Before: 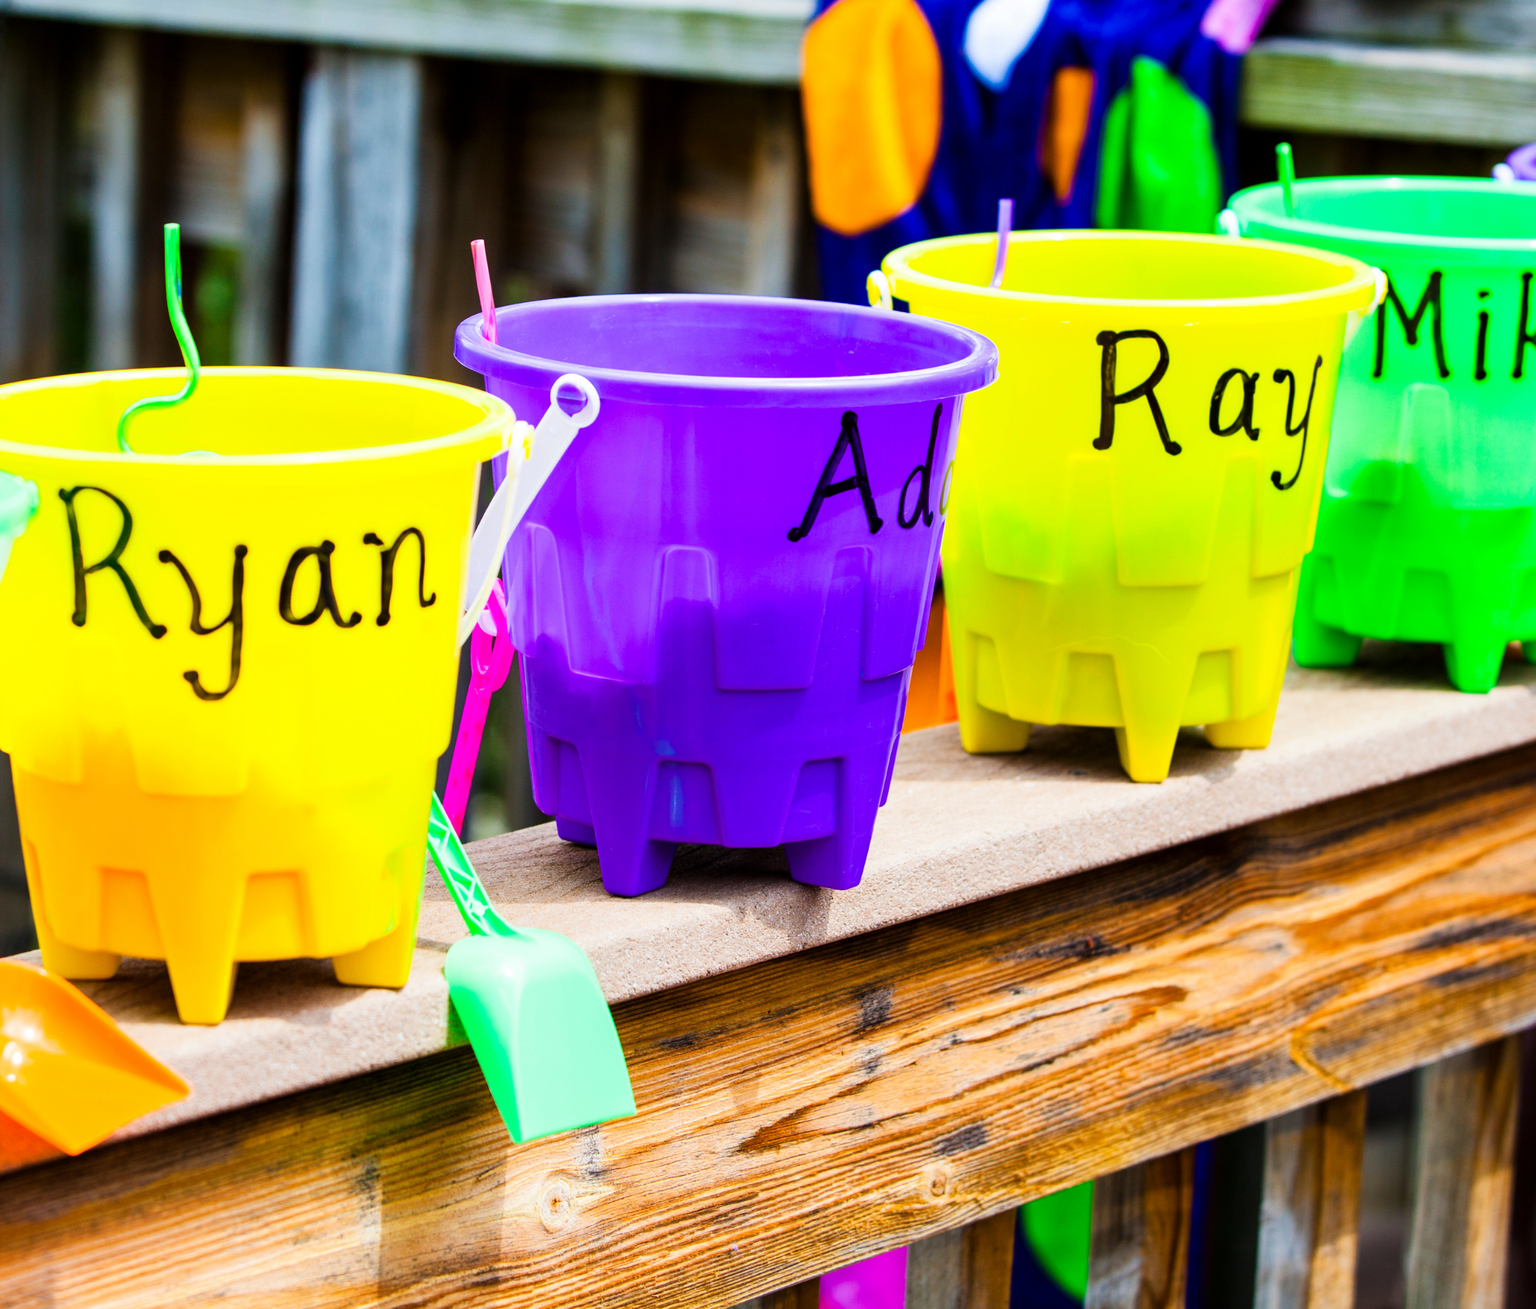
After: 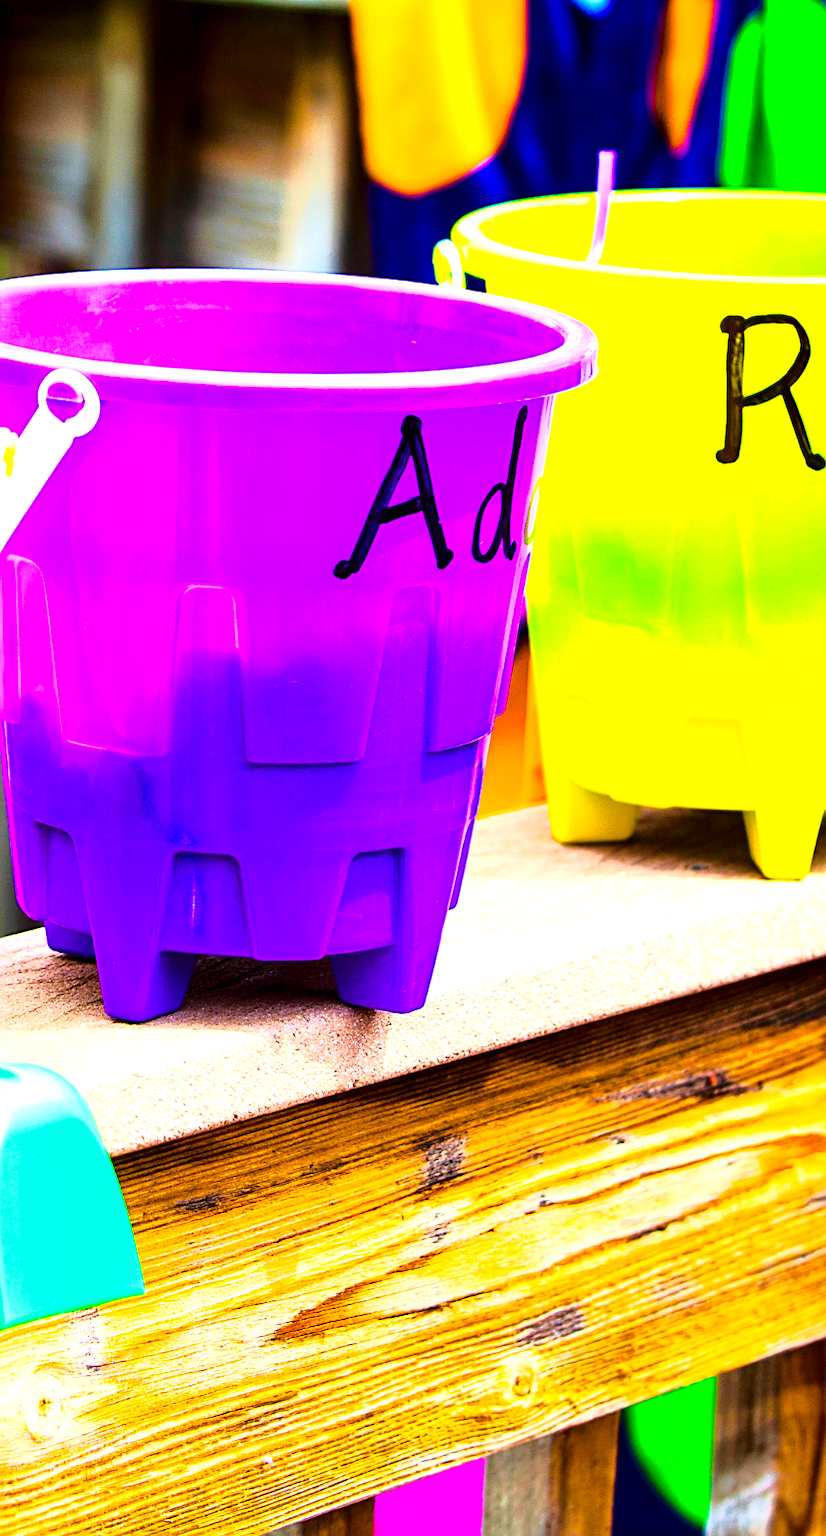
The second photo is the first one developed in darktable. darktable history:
exposure: black level correction 0, exposure 1.199 EV, compensate highlight preservation false
tone curve: curves: ch0 [(0, 0) (0.105, 0.068) (0.195, 0.162) (0.283, 0.283) (0.384, 0.404) (0.485, 0.531) (0.638, 0.681) (0.795, 0.879) (1, 0.977)]; ch1 [(0, 0) (0.161, 0.092) (0.35, 0.33) (0.379, 0.401) (0.456, 0.469) (0.504, 0.5) (0.512, 0.514) (0.58, 0.597) (0.635, 0.646) (1, 1)]; ch2 [(0, 0) (0.371, 0.362) (0.437, 0.437) (0.5, 0.5) (0.53, 0.523) (0.56, 0.58) (0.622, 0.606) (1, 1)], color space Lab, independent channels, preserve colors none
local contrast: mode bilateral grid, contrast 20, coarseness 51, detail 120%, midtone range 0.2
color balance rgb: linear chroma grading › global chroma 24.437%, perceptual saturation grading › global saturation 25.885%
crop: left 33.884%, top 6.01%, right 23.005%
sharpen: on, module defaults
